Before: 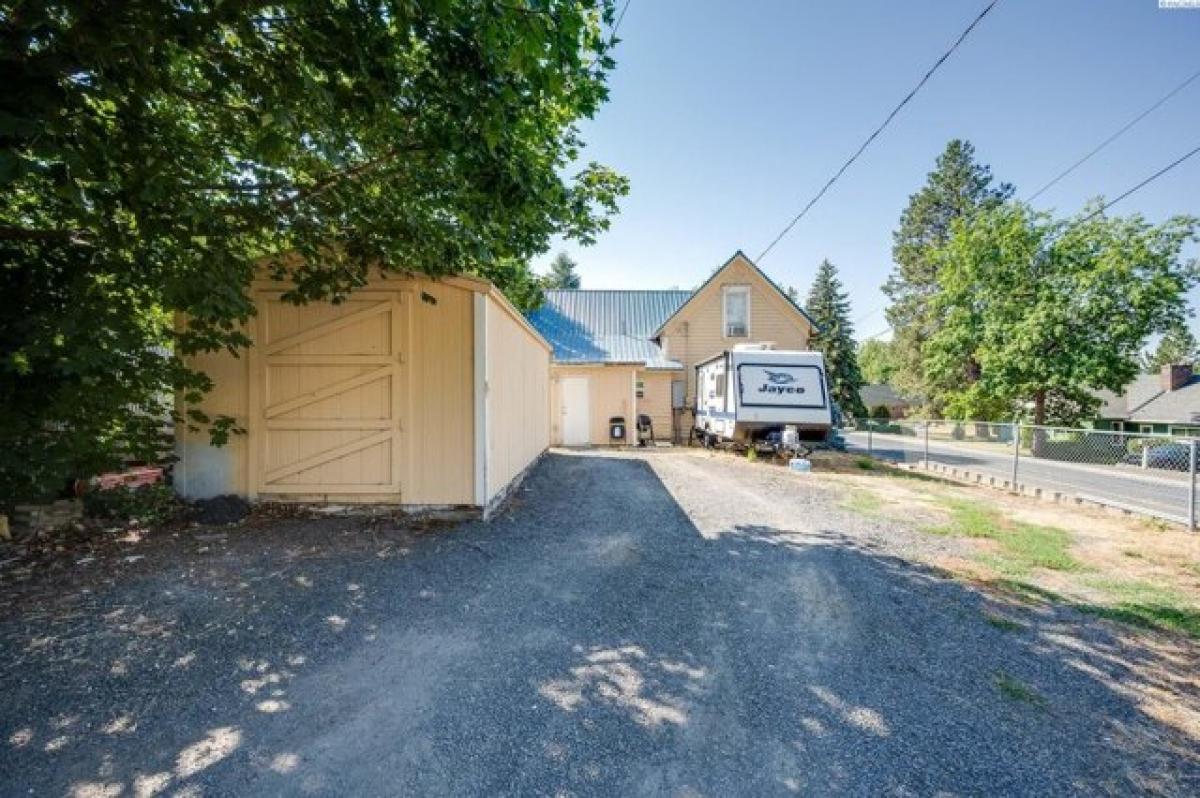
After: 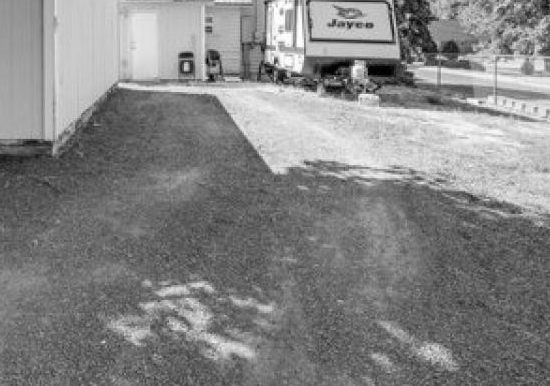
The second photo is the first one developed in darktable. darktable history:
crop: left 35.976%, top 45.819%, right 18.162%, bottom 5.807%
monochrome: on, module defaults
